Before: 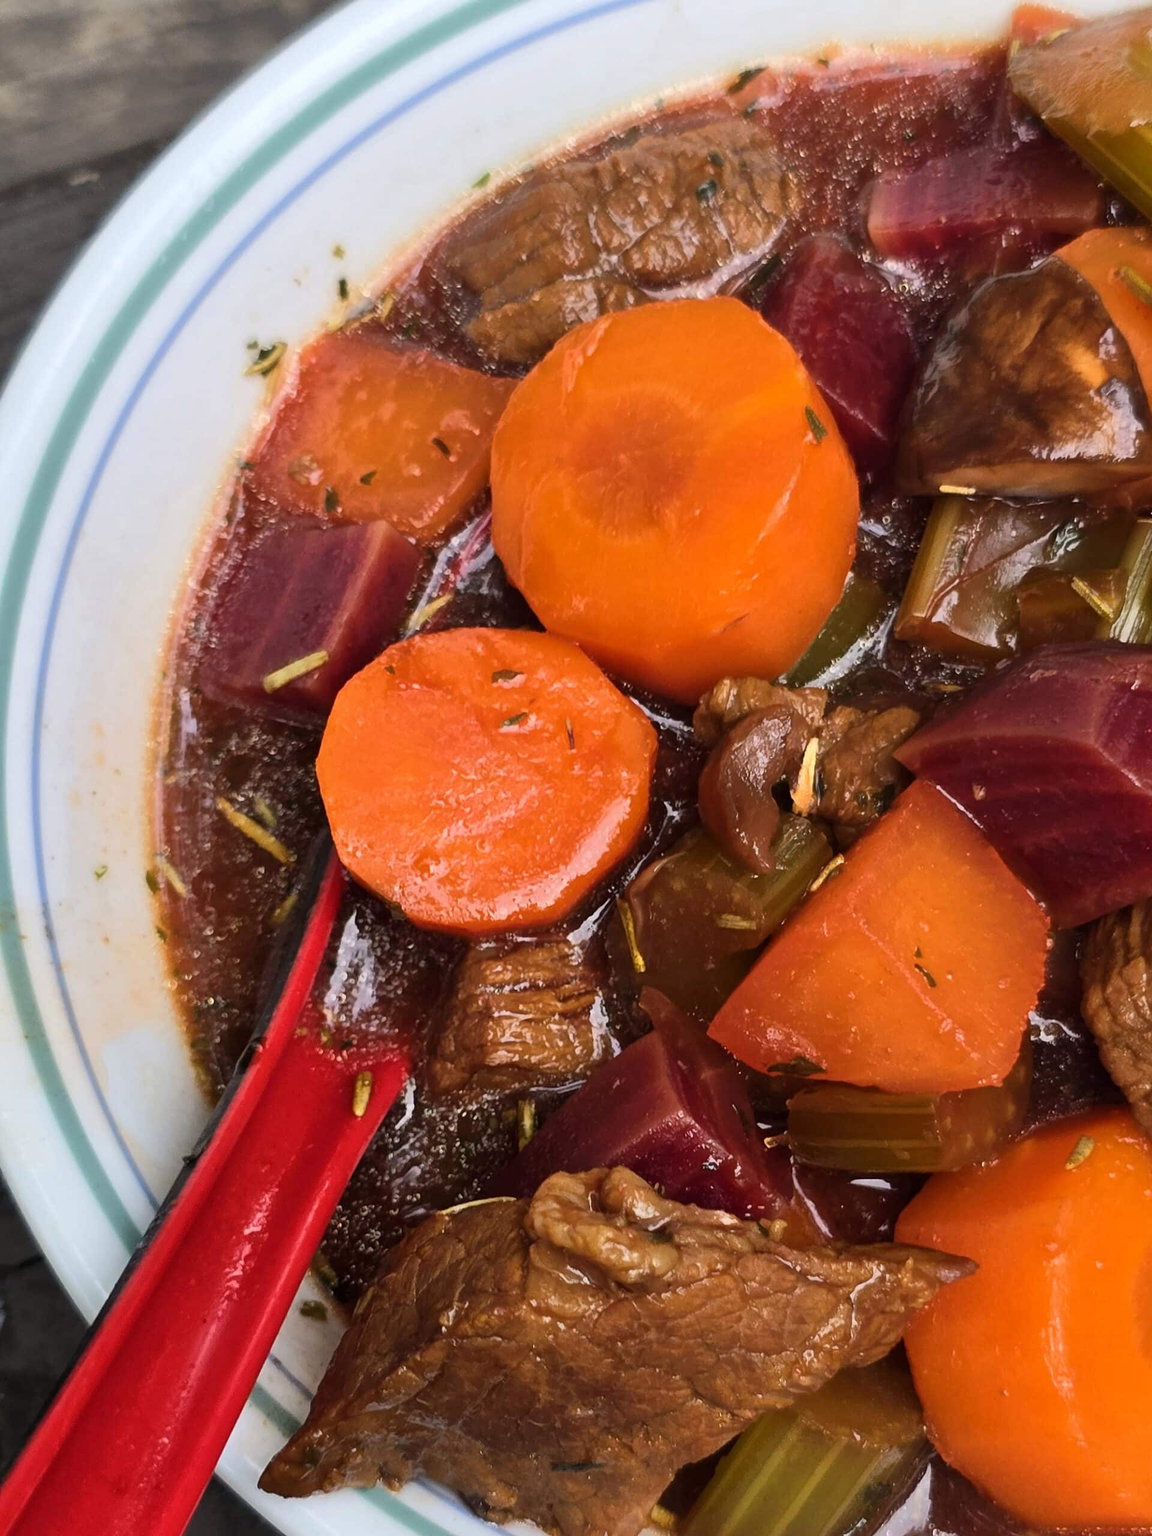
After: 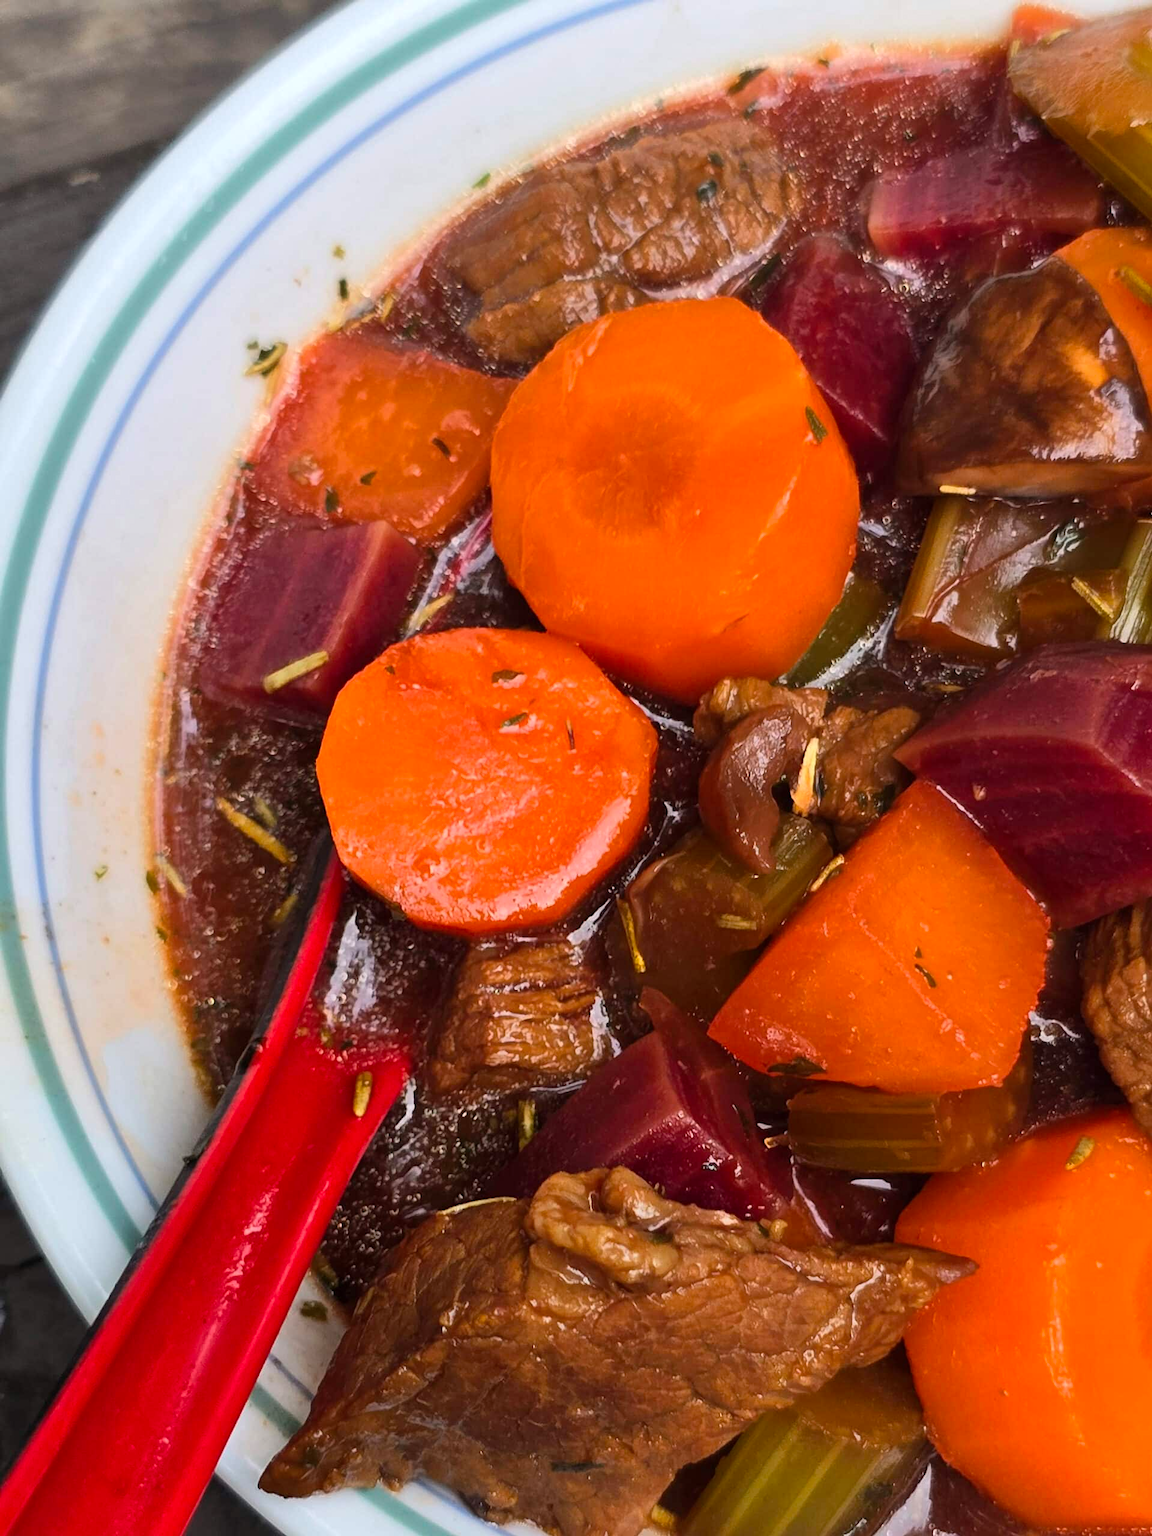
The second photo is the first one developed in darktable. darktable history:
tone equalizer: mask exposure compensation -0.496 EV
